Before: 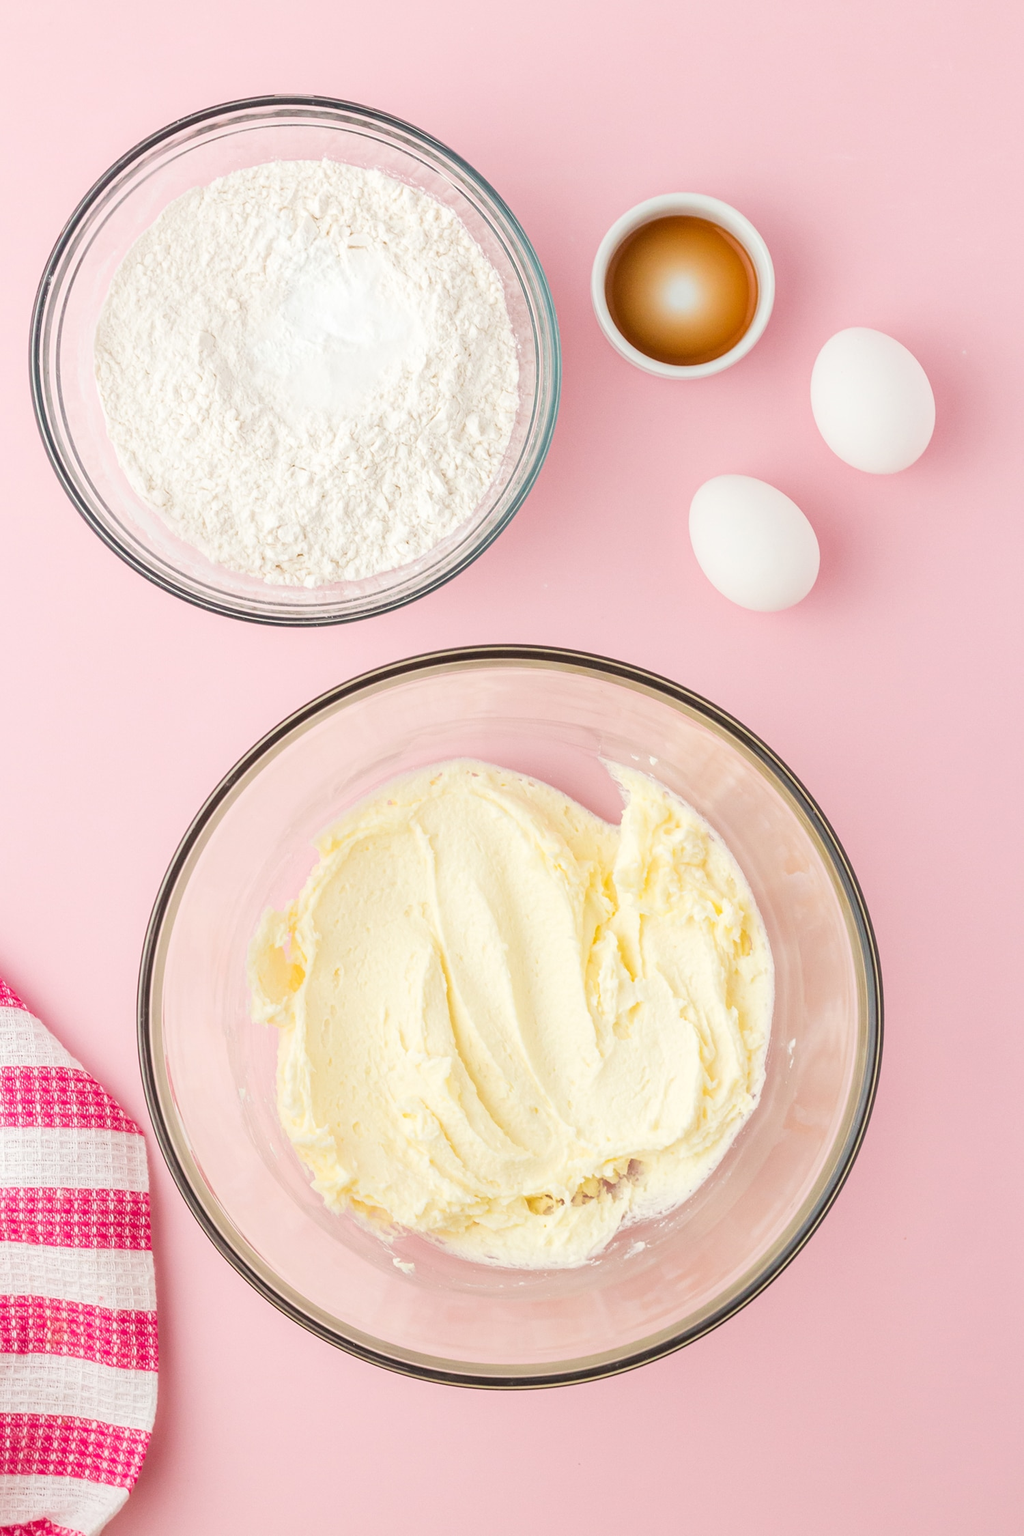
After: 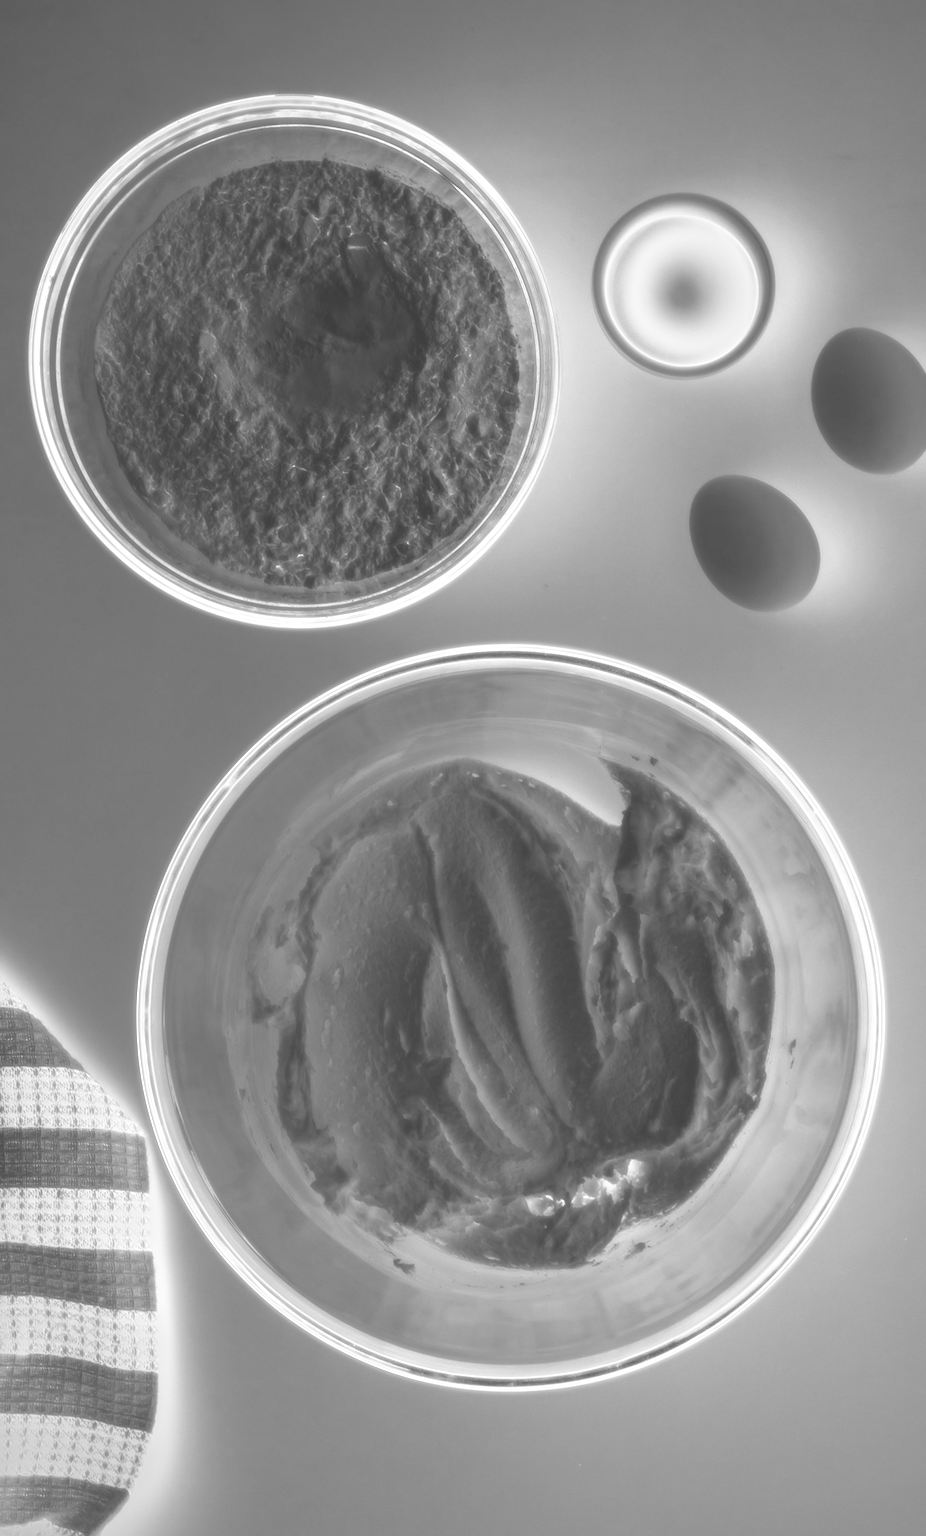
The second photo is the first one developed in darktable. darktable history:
crop: right 9.509%, bottom 0.031%
exposure: black level correction 0, exposure 1.5 EV, compensate exposure bias true, compensate highlight preservation false
monochrome: on, module defaults
tone equalizer: -8 EV -0.75 EV, -7 EV -0.7 EV, -6 EV -0.6 EV, -5 EV -0.4 EV, -3 EV 0.4 EV, -2 EV 0.6 EV, -1 EV 0.7 EV, +0 EV 0.75 EV, edges refinement/feathering 500, mask exposure compensation -1.57 EV, preserve details no
bloom: size 0%, threshold 54.82%, strength 8.31%
white balance: red 1.05, blue 1.072
vignetting: unbound false
